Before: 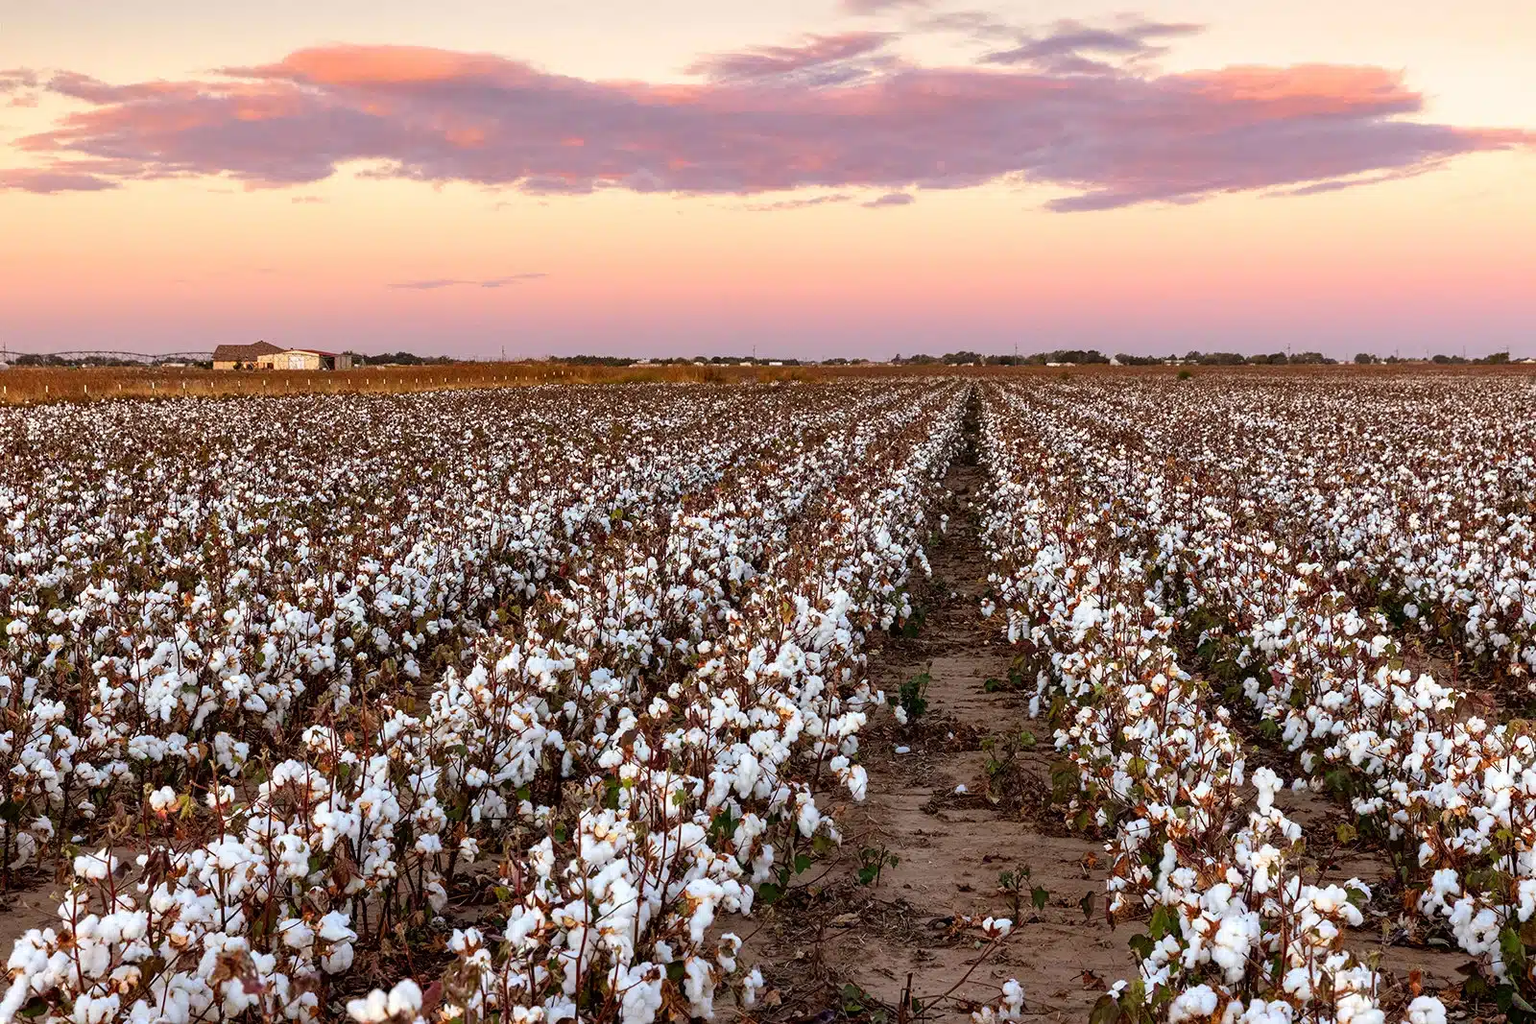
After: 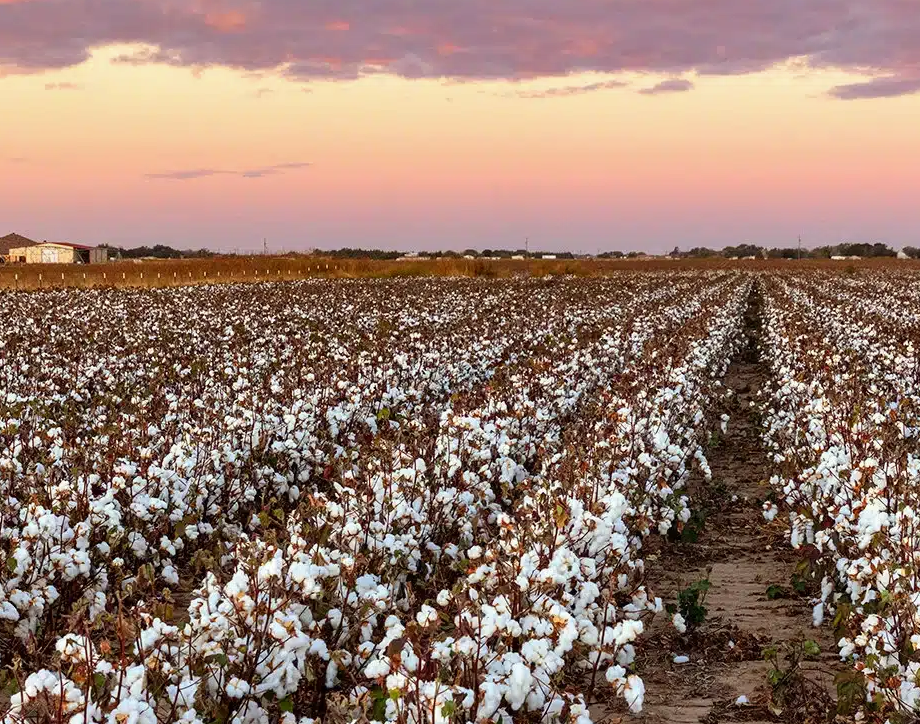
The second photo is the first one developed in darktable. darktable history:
shadows and highlights: shadows 48.6, highlights -42.53, soften with gaussian
crop: left 16.202%, top 11.501%, right 26.286%, bottom 20.639%
color correction: highlights a* -2.48, highlights b* 2.28
